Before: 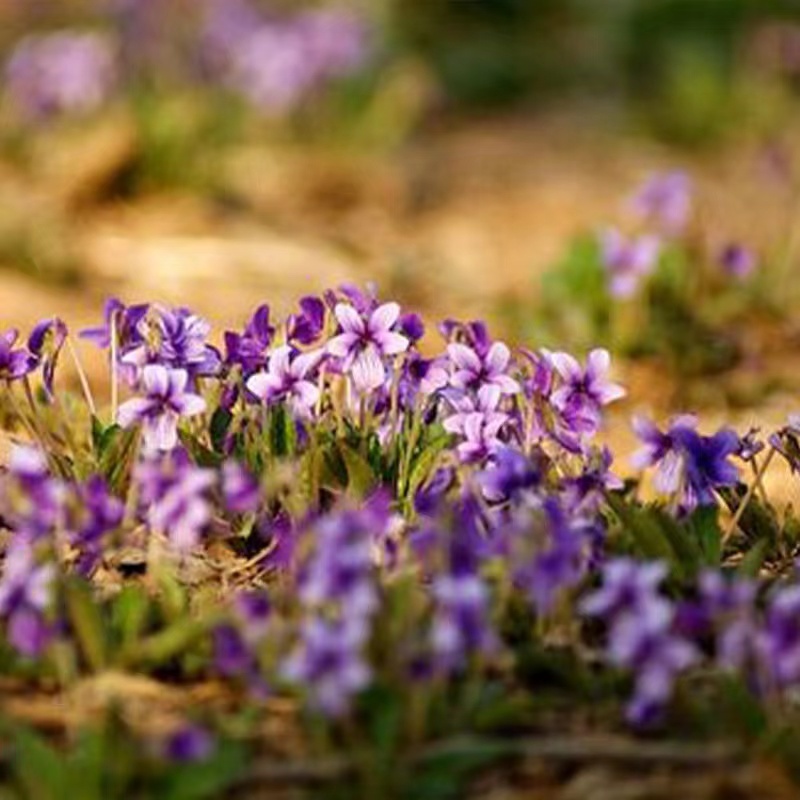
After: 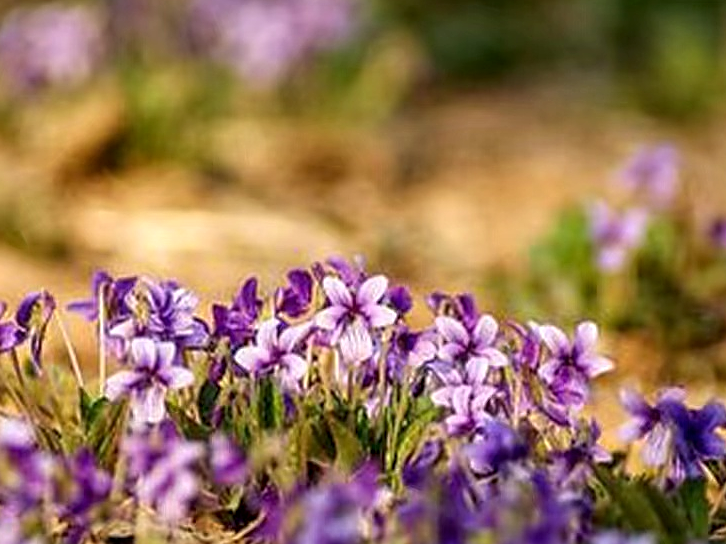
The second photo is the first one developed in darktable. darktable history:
local contrast: on, module defaults
crop: left 1.597%, top 3.385%, right 7.596%, bottom 28.501%
sharpen: on, module defaults
